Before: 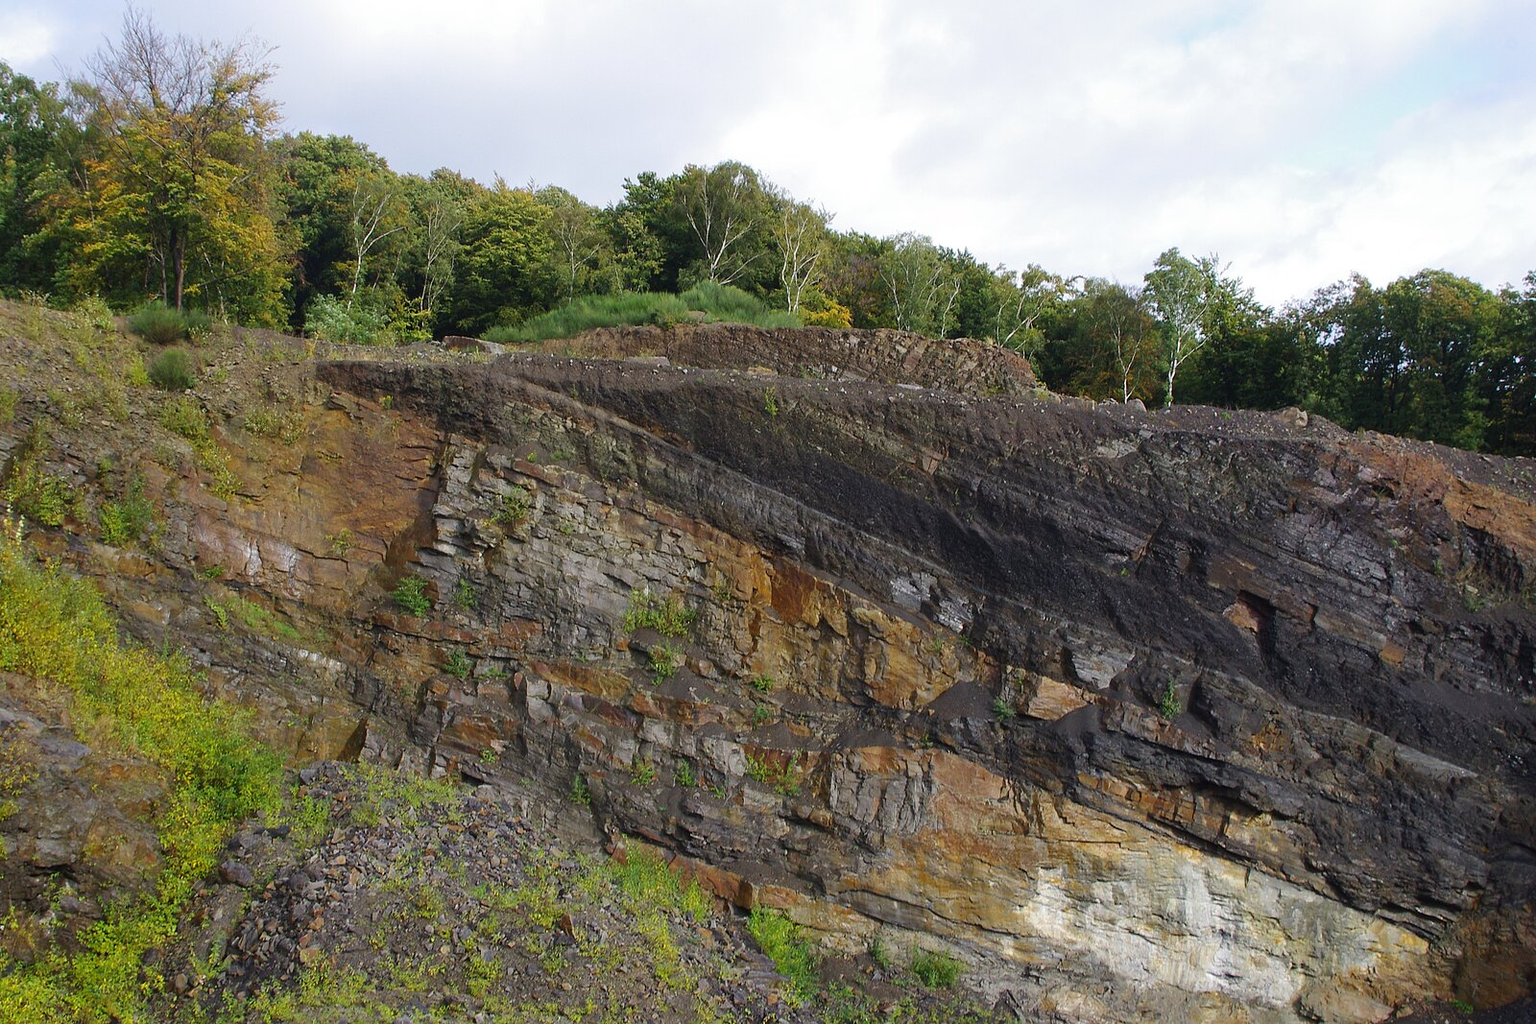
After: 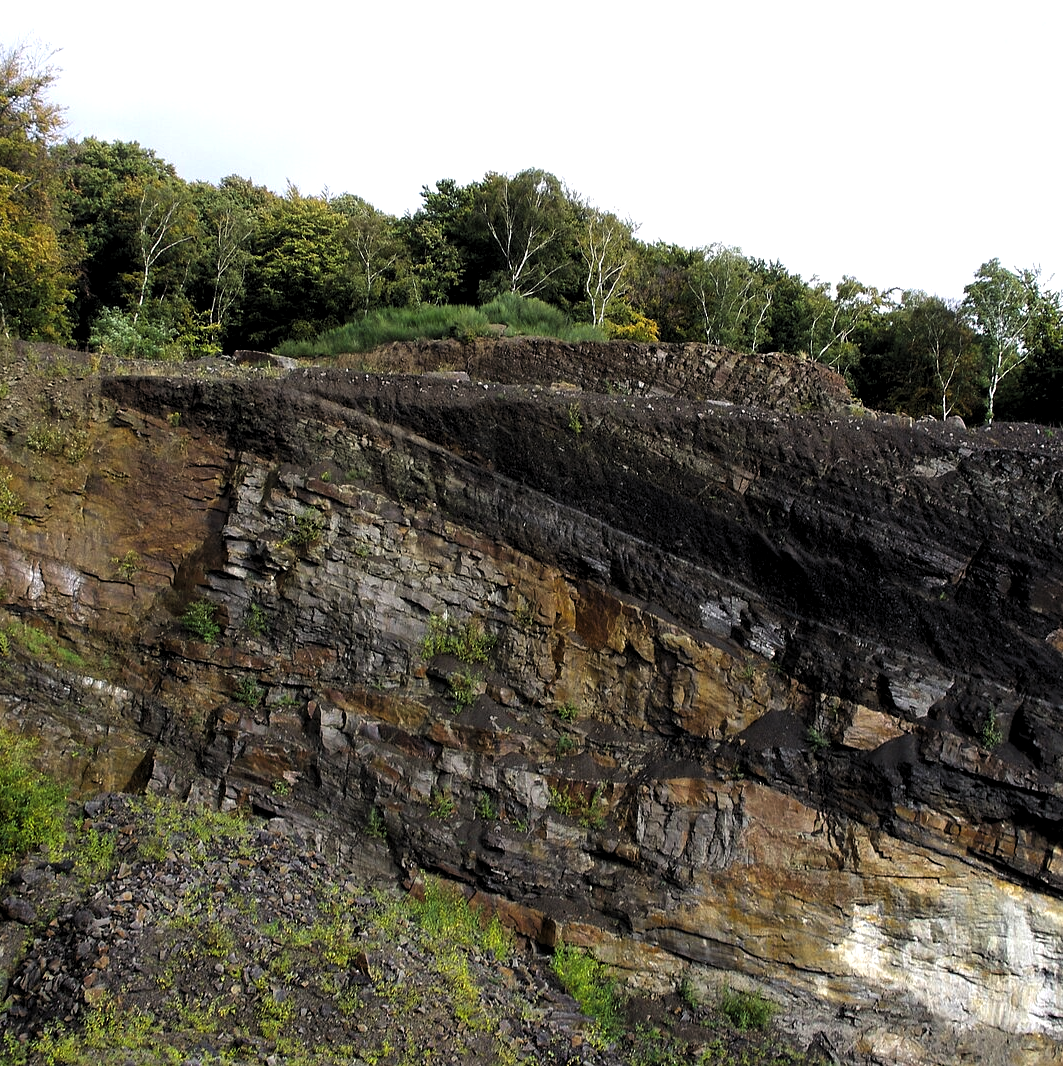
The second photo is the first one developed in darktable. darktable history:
crop and rotate: left 14.31%, right 19.249%
levels: levels [0.129, 0.519, 0.867]
